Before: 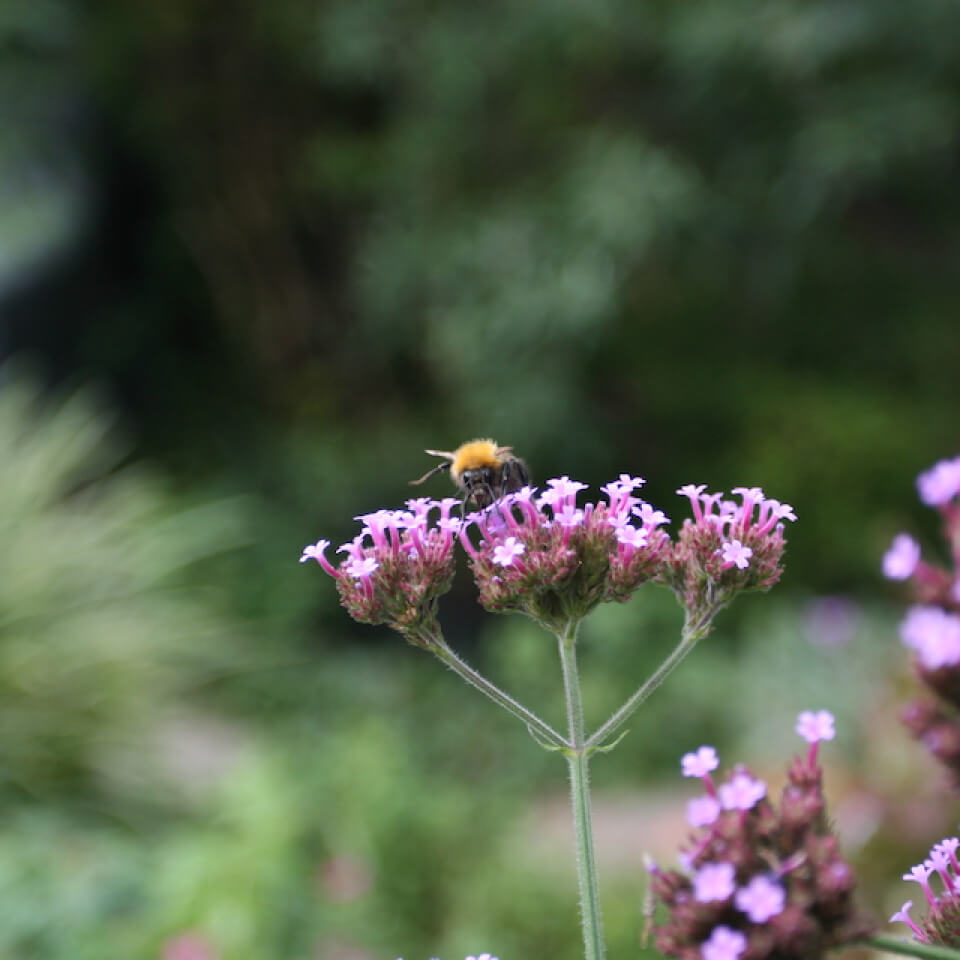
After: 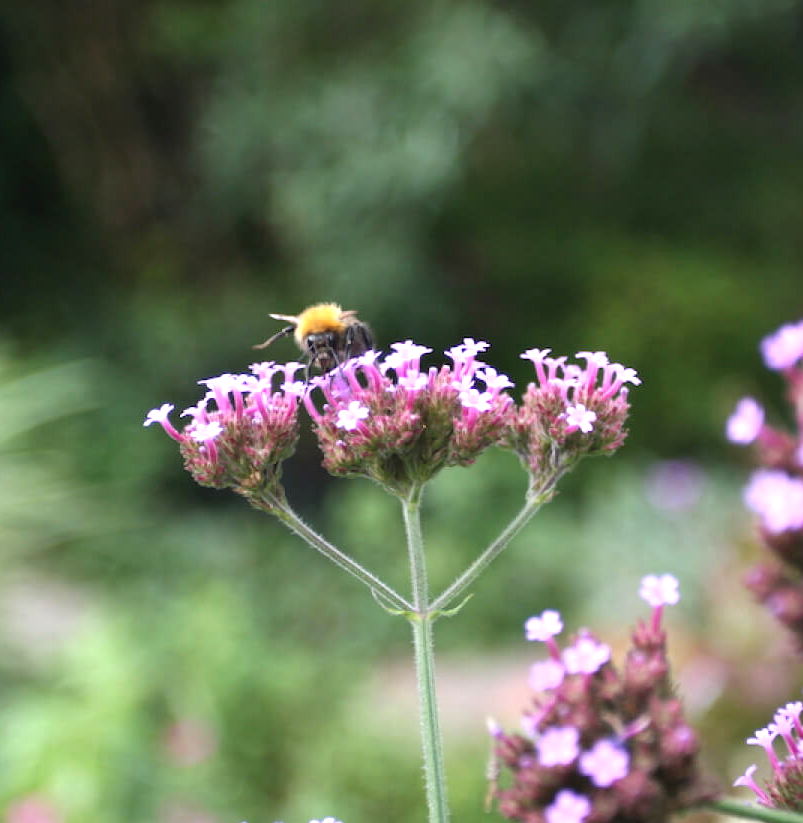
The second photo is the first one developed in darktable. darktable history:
exposure: exposure 0.64 EV, compensate highlight preservation false
crop: left 16.315%, top 14.246%
